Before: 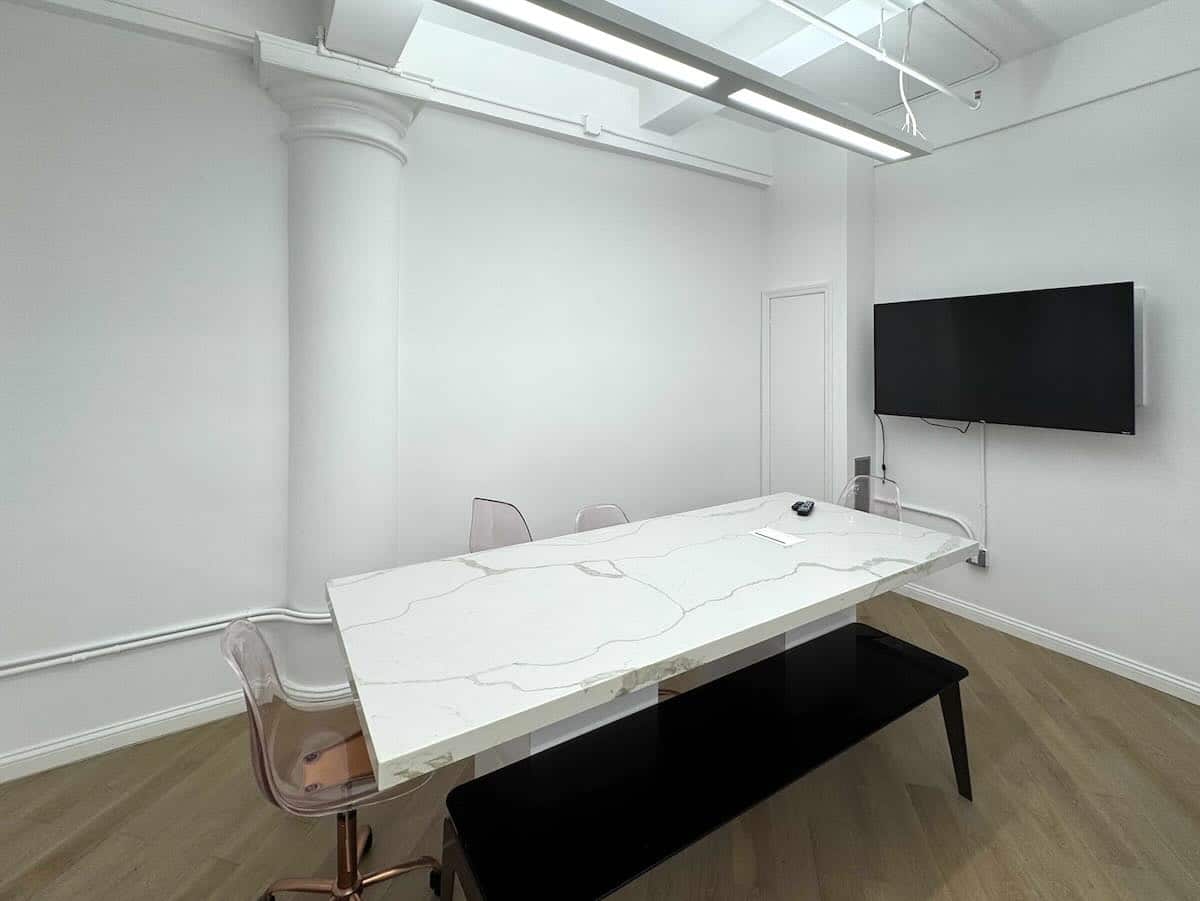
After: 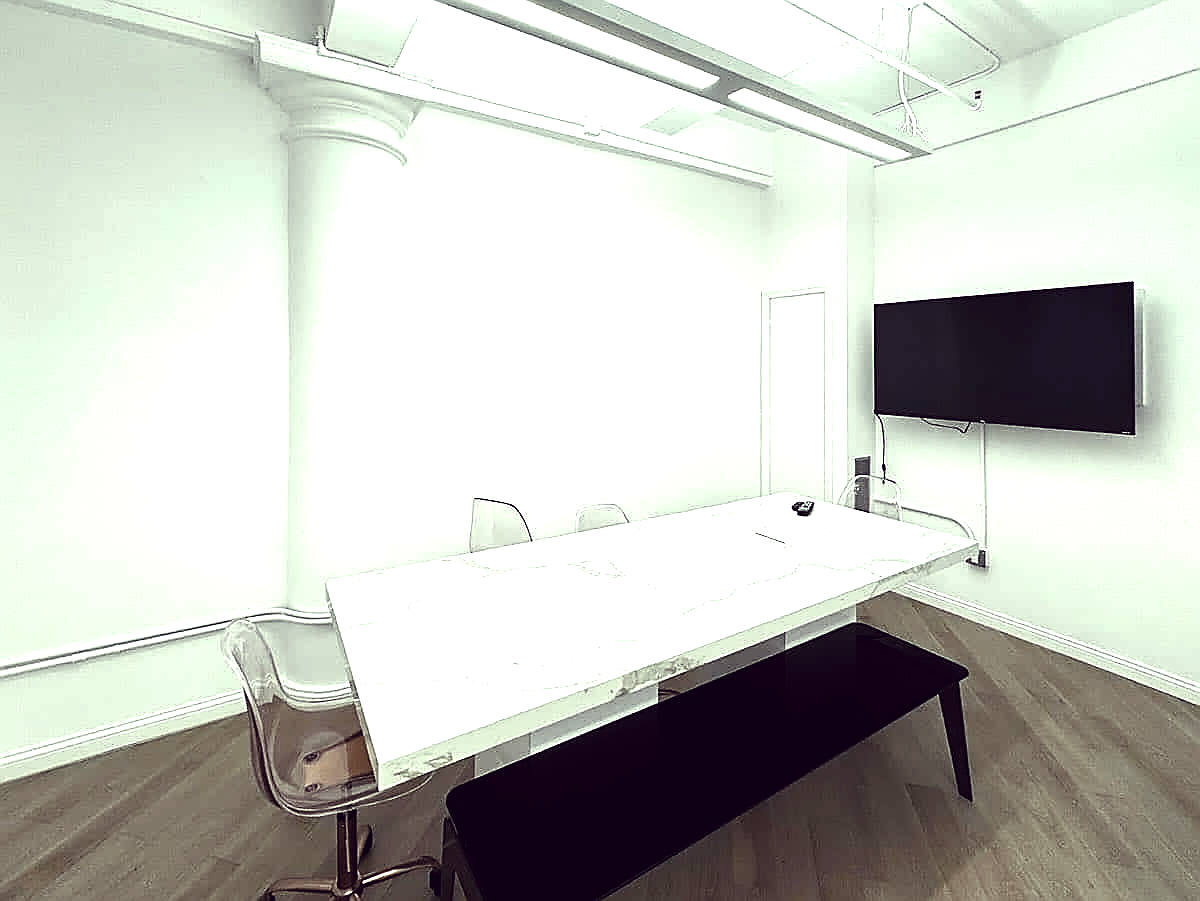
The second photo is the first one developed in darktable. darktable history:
color correction: highlights a* -20.17, highlights b* 20.27, shadows a* 20.03, shadows b* -20.46, saturation 0.43
tone equalizer: -8 EV -0.75 EV, -7 EV -0.7 EV, -6 EV -0.6 EV, -5 EV -0.4 EV, -3 EV 0.4 EV, -2 EV 0.6 EV, -1 EV 0.7 EV, +0 EV 0.75 EV, edges refinement/feathering 500, mask exposure compensation -1.57 EV, preserve details no
color balance rgb: perceptual saturation grading › global saturation 25%, perceptual saturation grading › highlights -50%, perceptual saturation grading › shadows 30%, perceptual brilliance grading › global brilliance 12%, global vibrance 20%
sharpen: radius 1.4, amount 1.25, threshold 0.7
